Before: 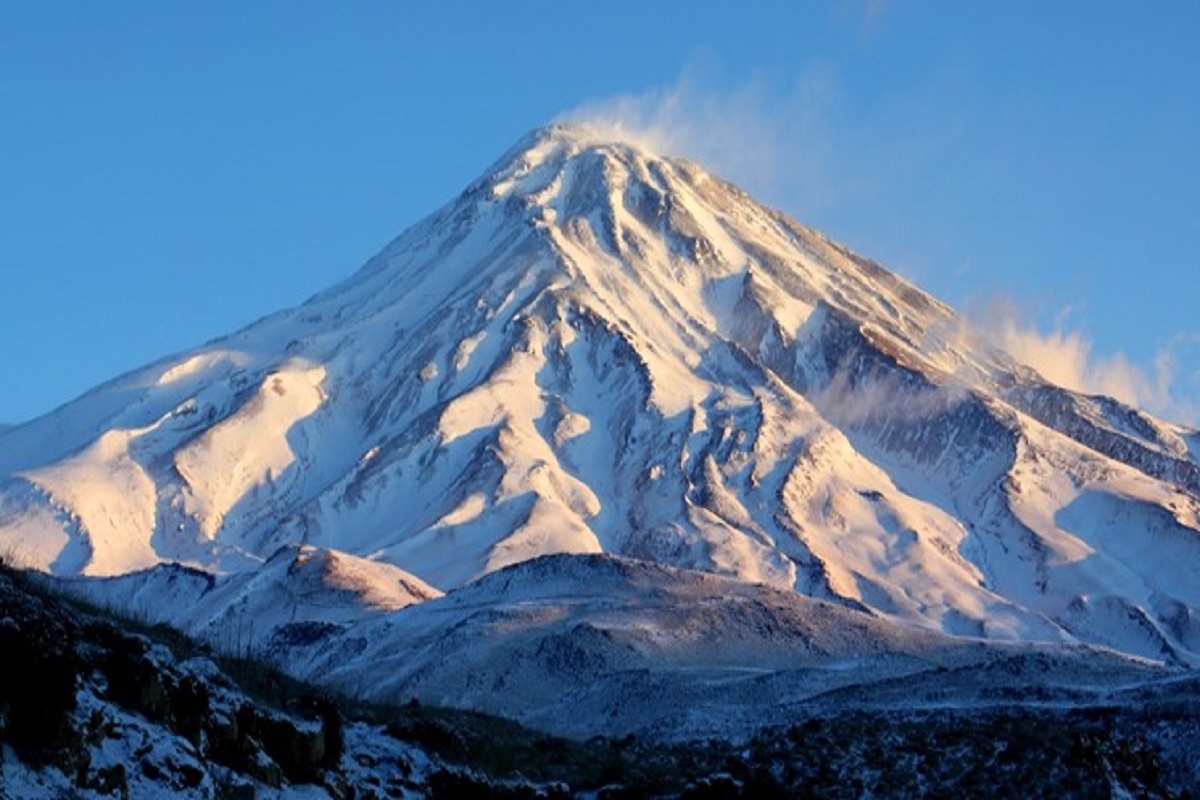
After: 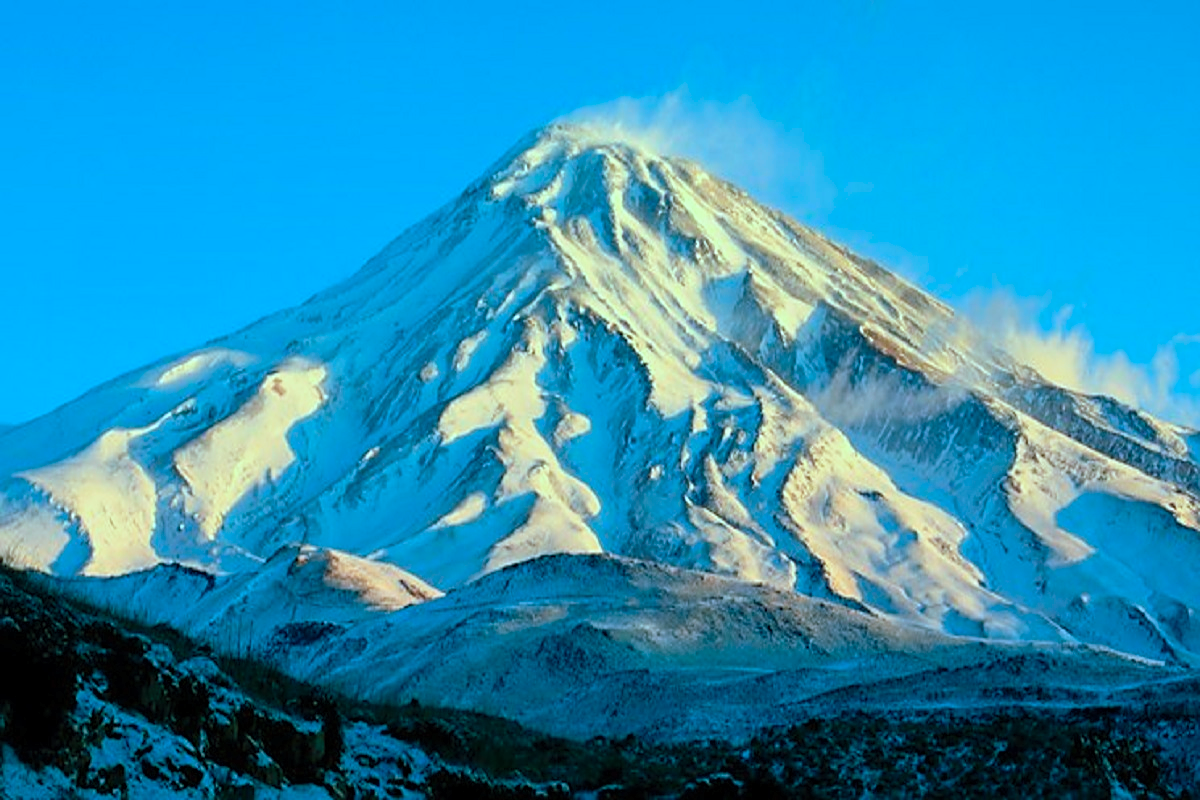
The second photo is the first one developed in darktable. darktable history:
sharpen: on, module defaults
contrast brightness saturation: brightness 0.09, saturation 0.19
color balance rgb: shadows lift › chroma 11.71%, shadows lift › hue 133.46°, highlights gain › chroma 4%, highlights gain › hue 200.2°, perceptual saturation grading › global saturation 18.05%
